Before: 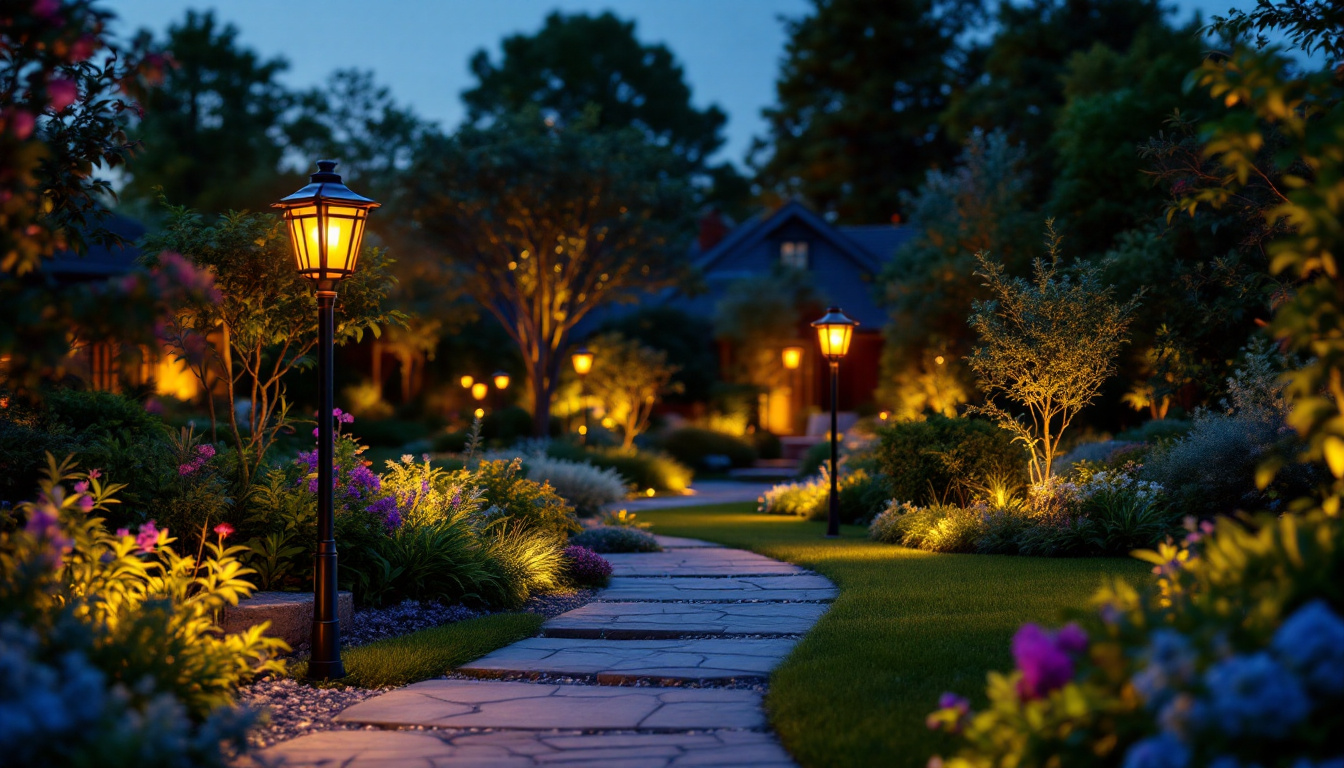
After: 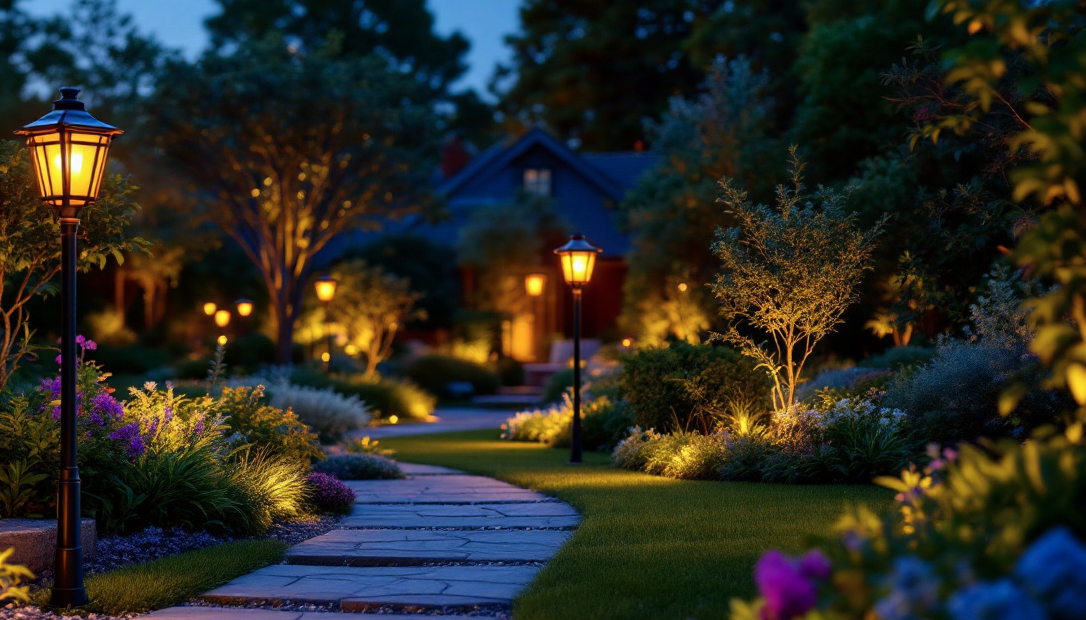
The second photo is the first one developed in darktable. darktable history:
color calibration: illuminant as shot in camera, x 0.358, y 0.373, temperature 4628.91 K
crop: left 19.159%, top 9.58%, bottom 9.58%
